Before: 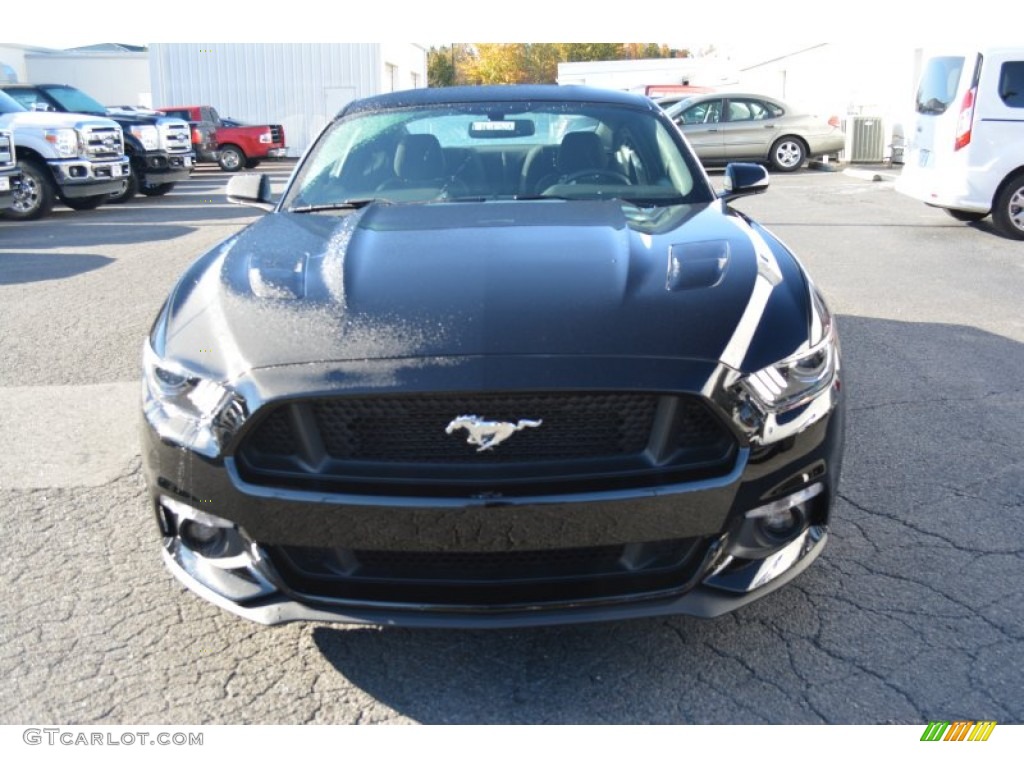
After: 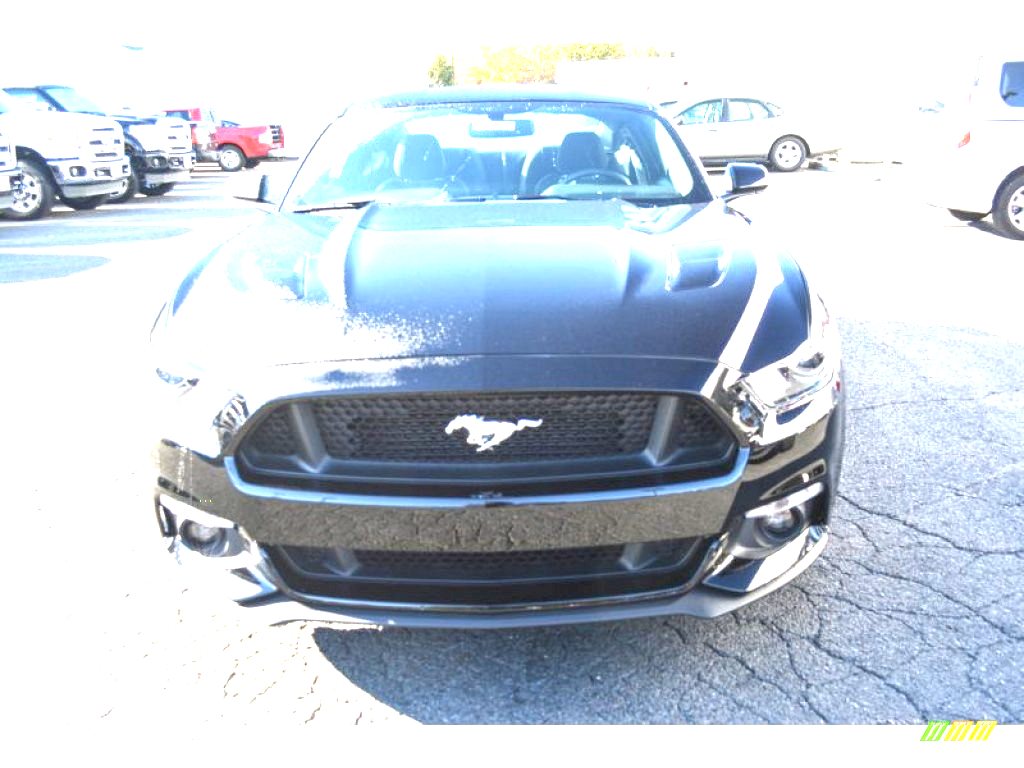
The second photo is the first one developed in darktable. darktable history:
exposure: black level correction 0.002, exposure 1.988 EV, compensate exposure bias true, compensate highlight preservation false
local contrast: on, module defaults
